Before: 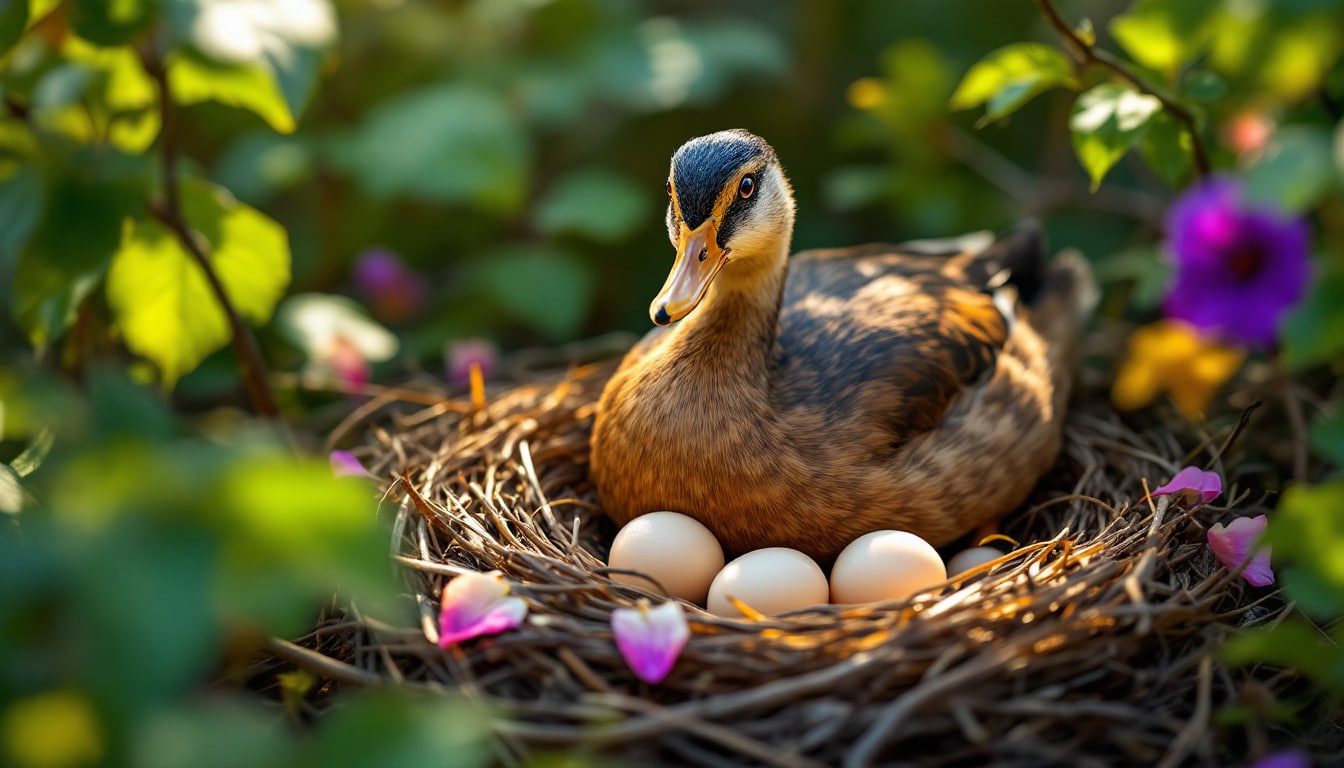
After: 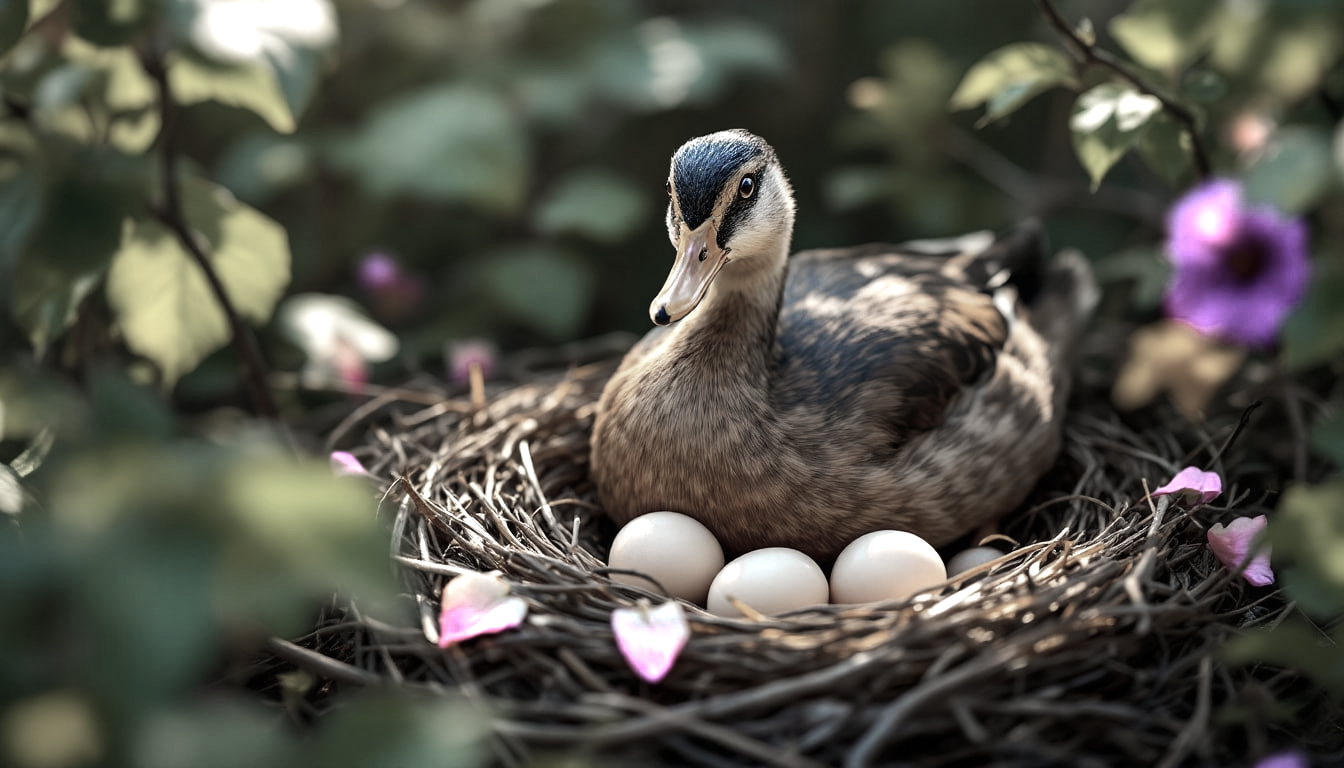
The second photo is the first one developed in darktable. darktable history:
tone equalizer: -8 EV -0.417 EV, -7 EV -0.389 EV, -6 EV -0.333 EV, -5 EV -0.222 EV, -3 EV 0.222 EV, -2 EV 0.333 EV, -1 EV 0.389 EV, +0 EV 0.417 EV, edges refinement/feathering 500, mask exposure compensation -1.25 EV, preserve details no
color zones: curves: ch0 [(0, 0.613) (0.01, 0.613) (0.245, 0.448) (0.498, 0.529) (0.642, 0.665) (0.879, 0.777) (0.99, 0.613)]; ch1 [(0, 0.272) (0.219, 0.127) (0.724, 0.346)]
